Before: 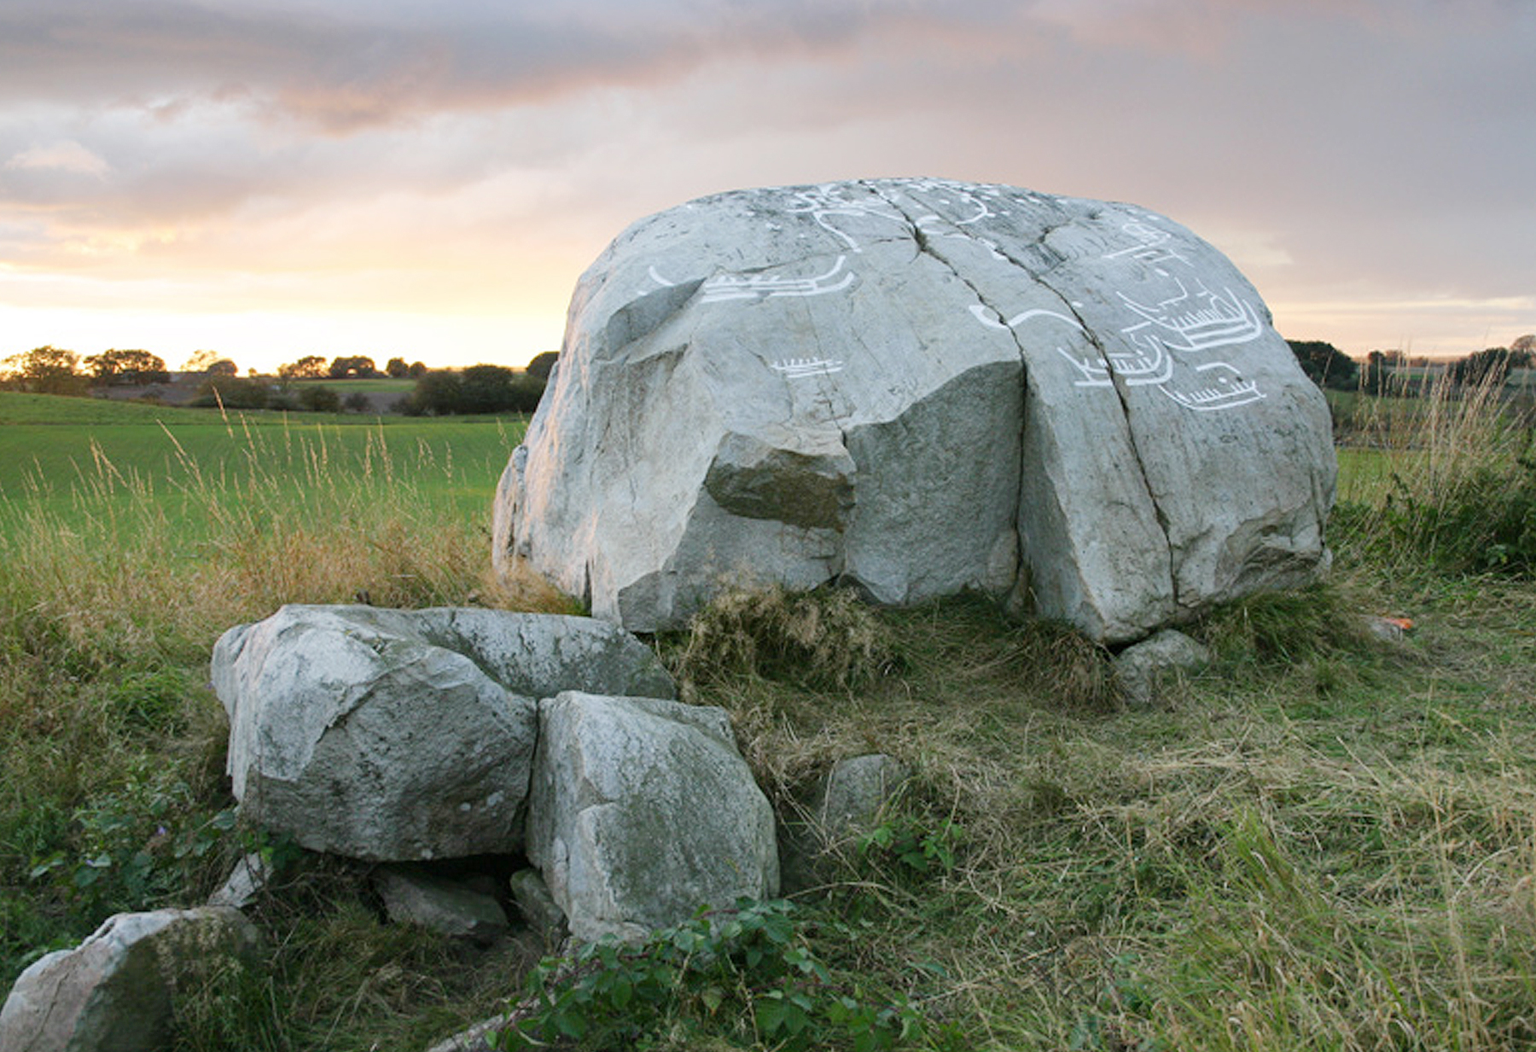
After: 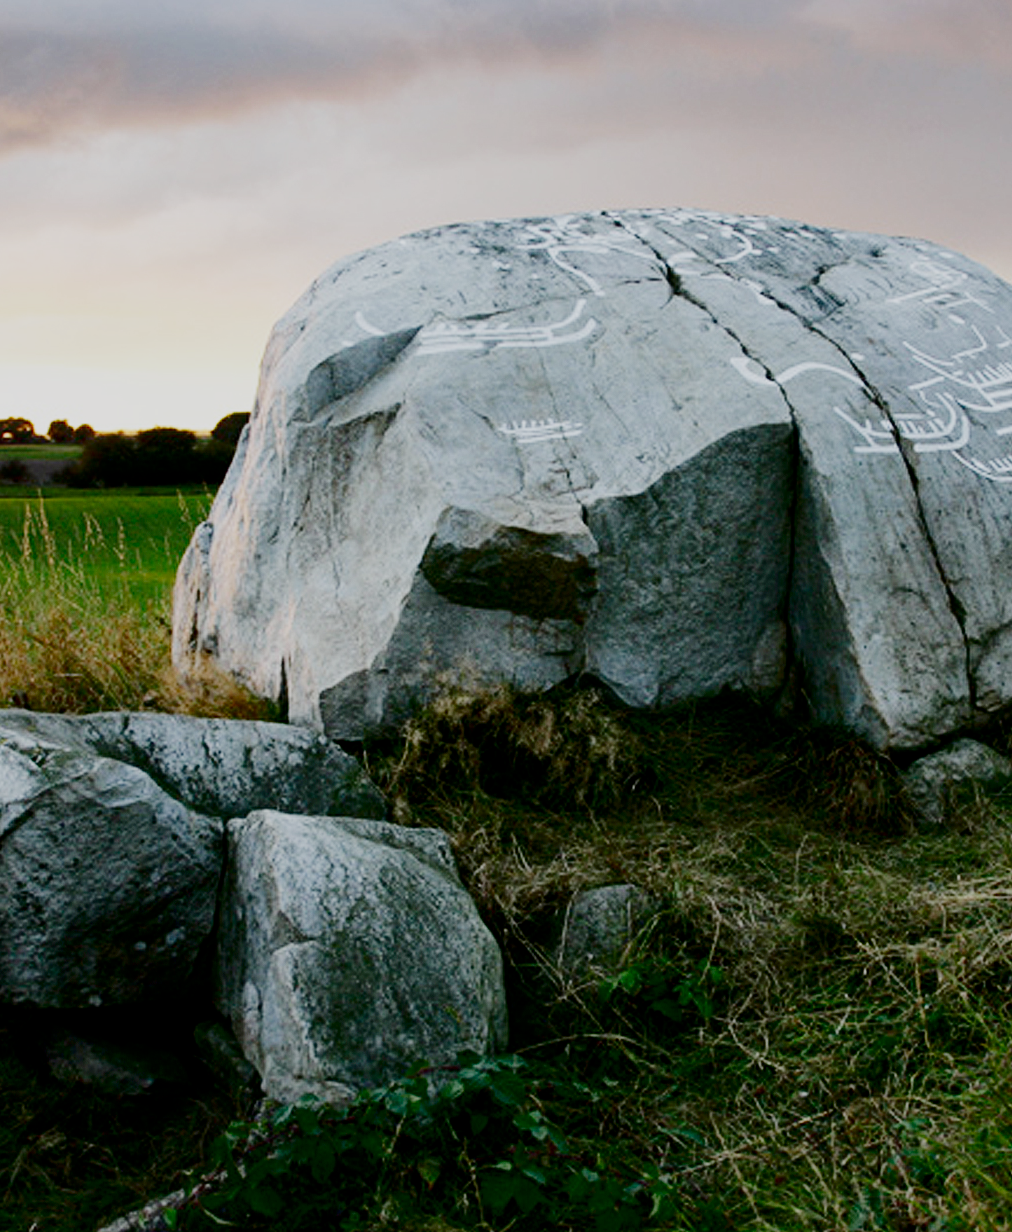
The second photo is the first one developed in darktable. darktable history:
crop and rotate: left 22.516%, right 21.234%
sigmoid: contrast 1.69, skew -0.23, preserve hue 0%, red attenuation 0.1, red rotation 0.035, green attenuation 0.1, green rotation -0.017, blue attenuation 0.15, blue rotation -0.052, base primaries Rec2020
contrast brightness saturation: contrast 0.13, brightness -0.24, saturation 0.14
exposure: black level correction 0.01, exposure 0.014 EV, compensate highlight preservation false
